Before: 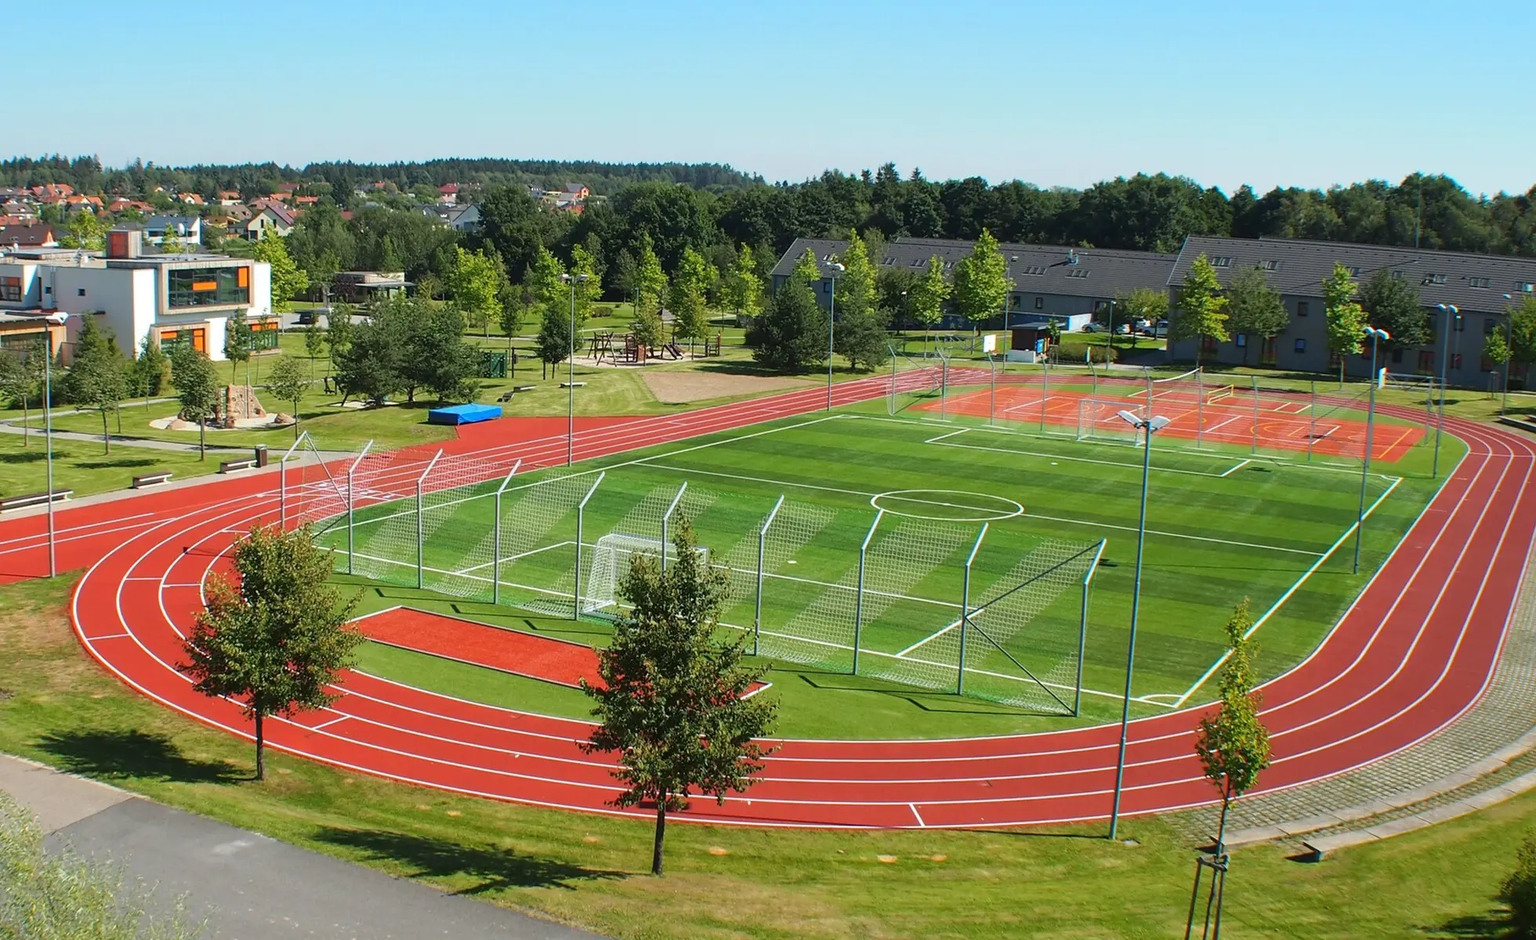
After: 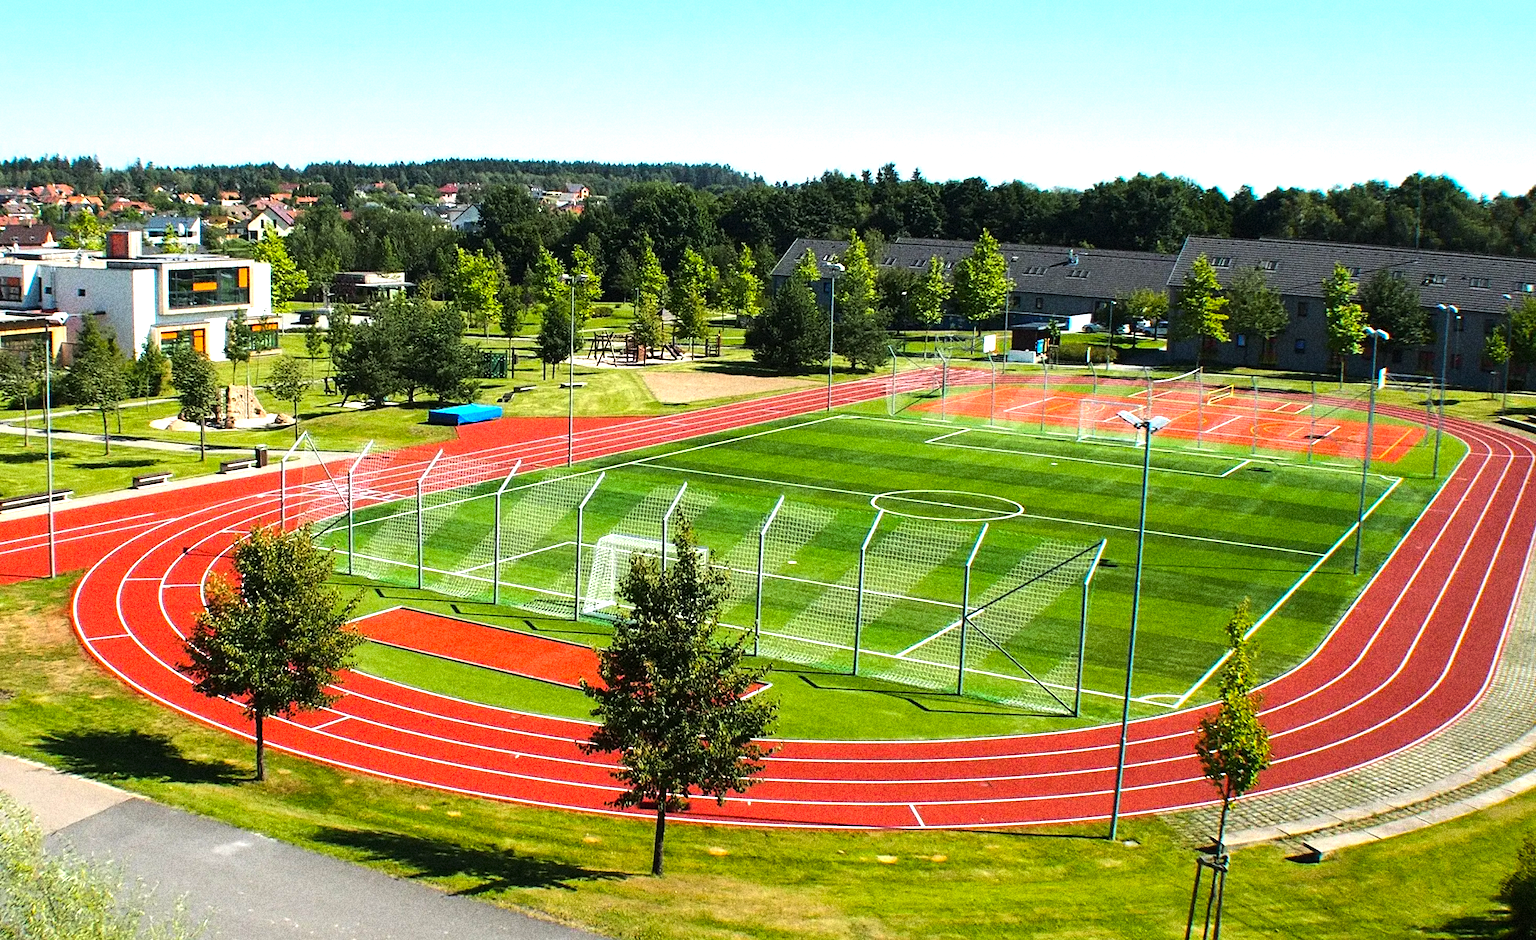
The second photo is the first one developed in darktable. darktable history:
color balance rgb: perceptual saturation grading › global saturation 20%, global vibrance 10%
grain: coarseness 14.49 ISO, strength 48.04%, mid-tones bias 35%
tone equalizer: -8 EV -1.08 EV, -7 EV -1.01 EV, -6 EV -0.867 EV, -5 EV -0.578 EV, -3 EV 0.578 EV, -2 EV 0.867 EV, -1 EV 1.01 EV, +0 EV 1.08 EV, edges refinement/feathering 500, mask exposure compensation -1.57 EV, preserve details no
